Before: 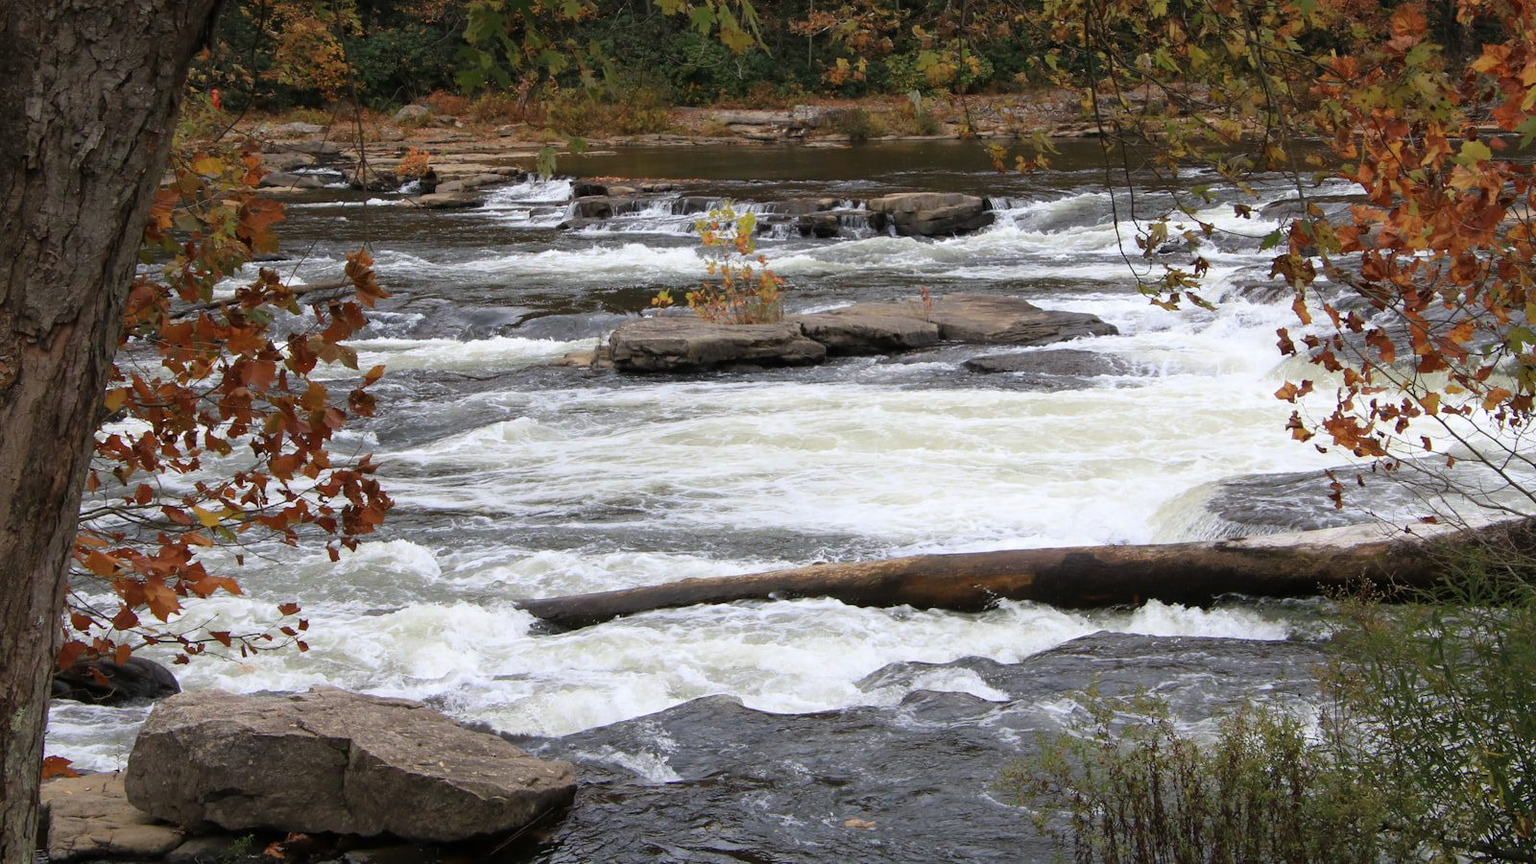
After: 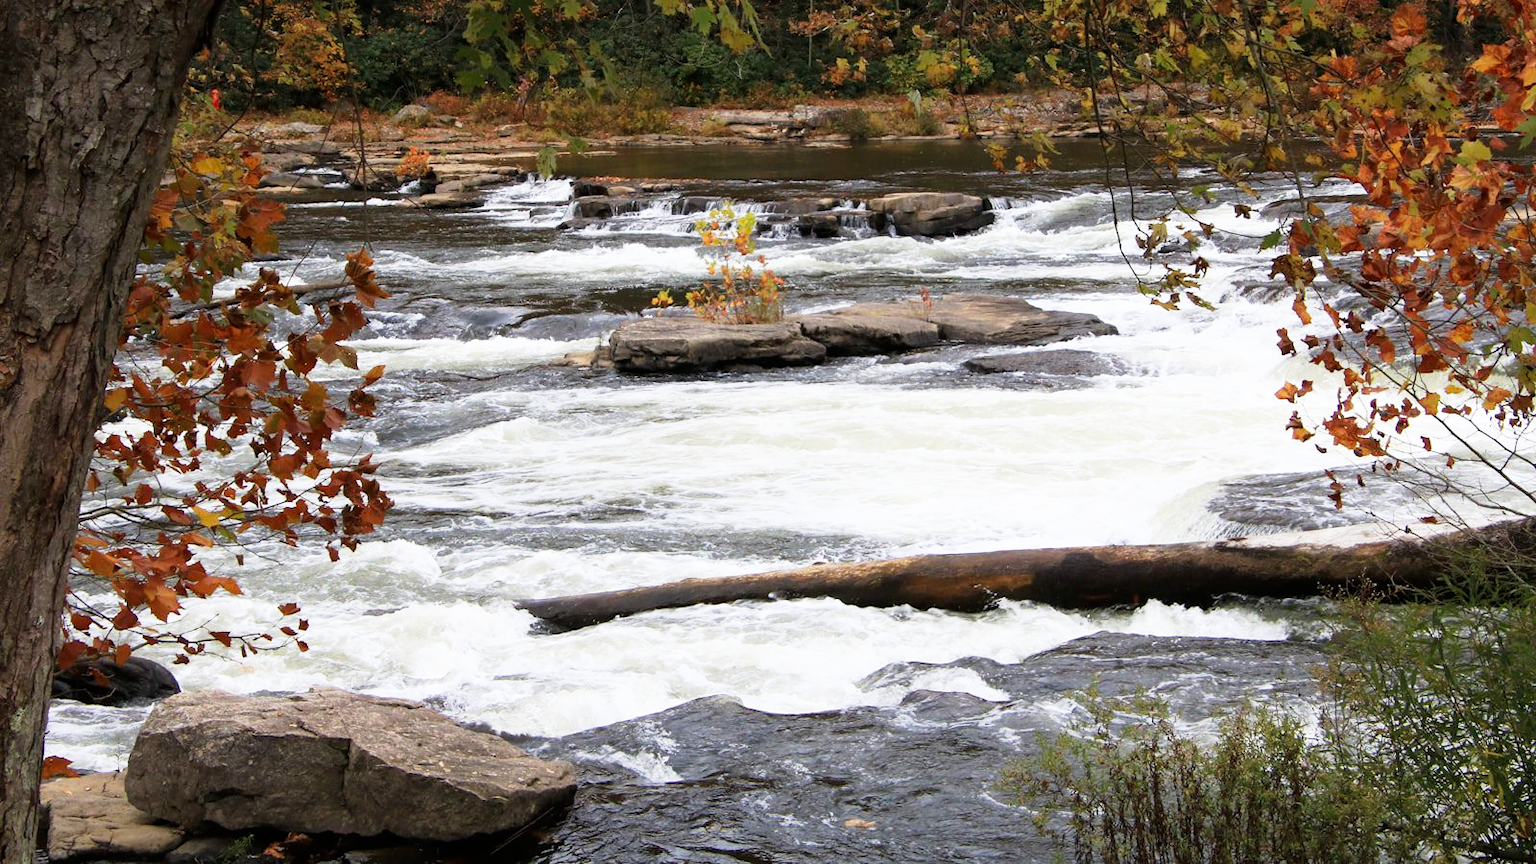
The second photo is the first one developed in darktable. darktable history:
tone equalizer: on, module defaults
base curve: curves: ch0 [(0, 0) (0.005, 0.002) (0.193, 0.295) (0.399, 0.664) (0.75, 0.928) (1, 1)], preserve colors none
